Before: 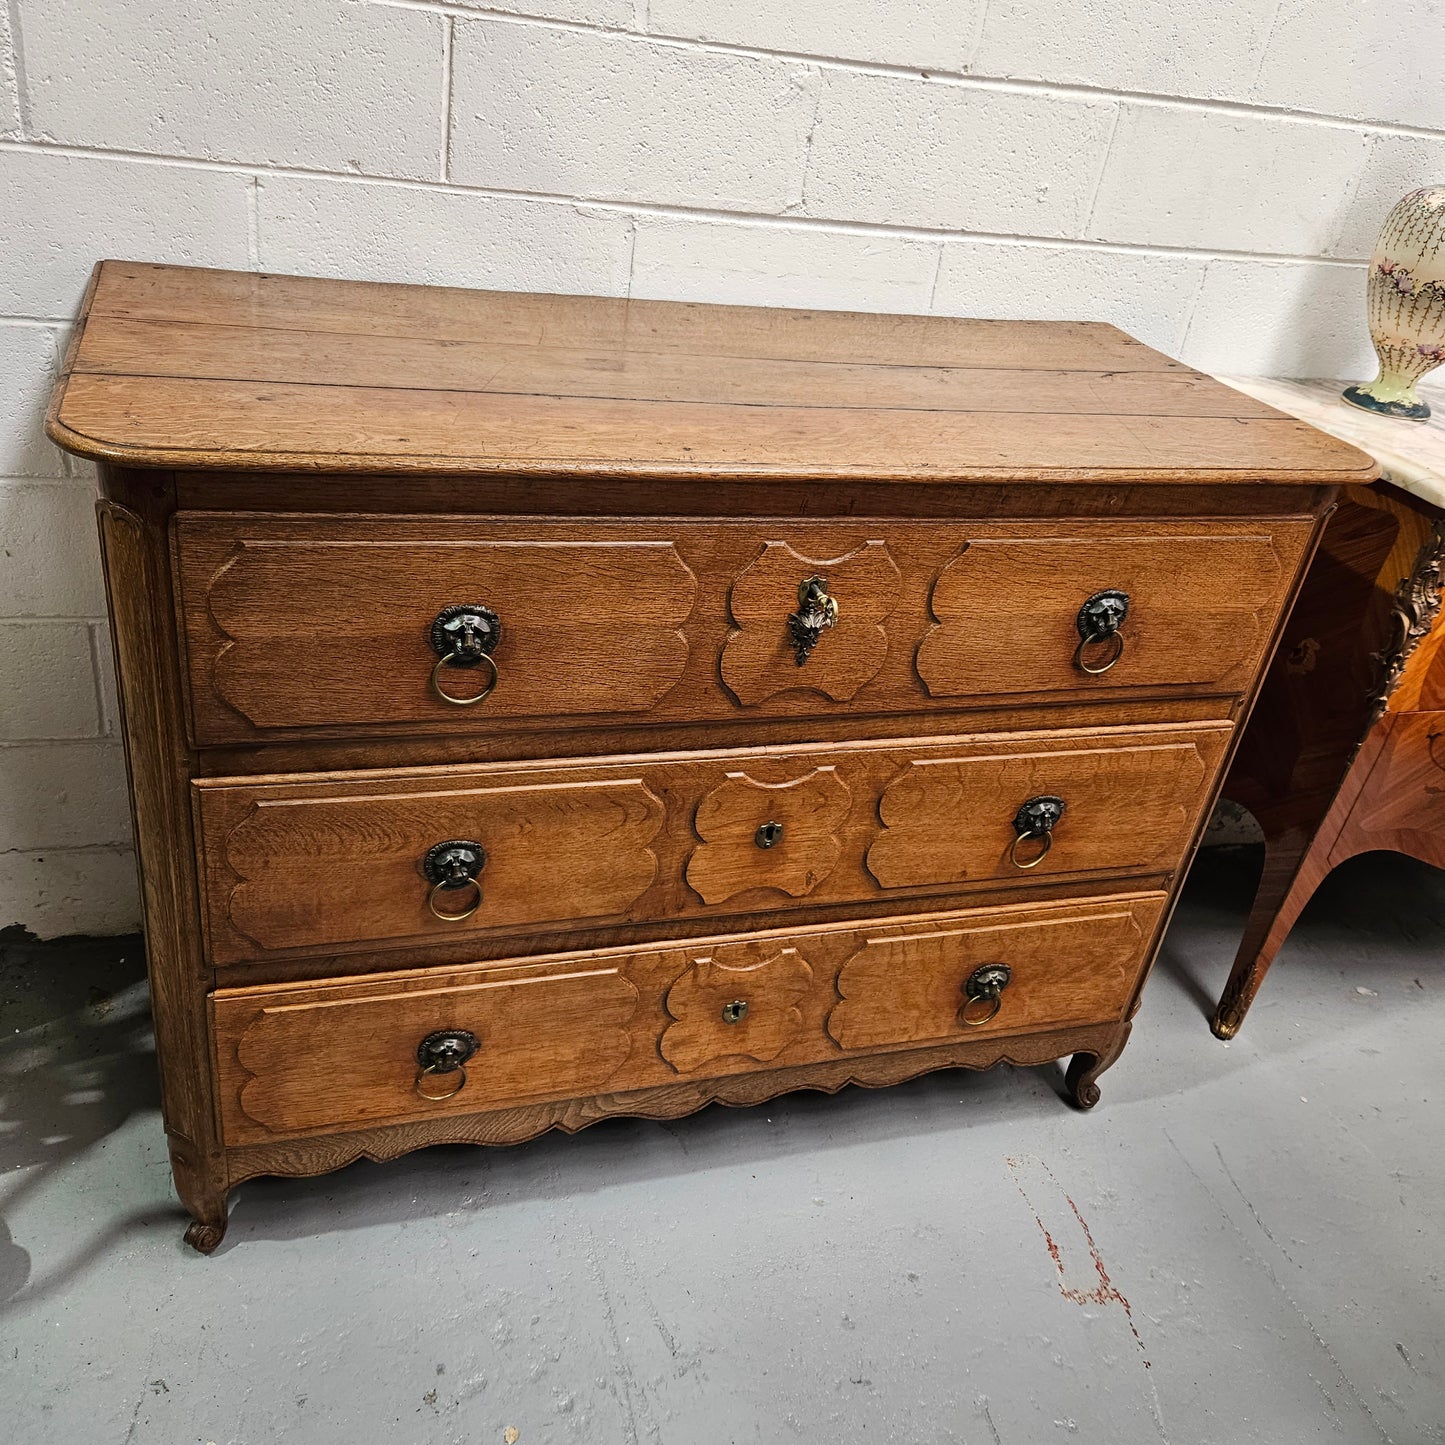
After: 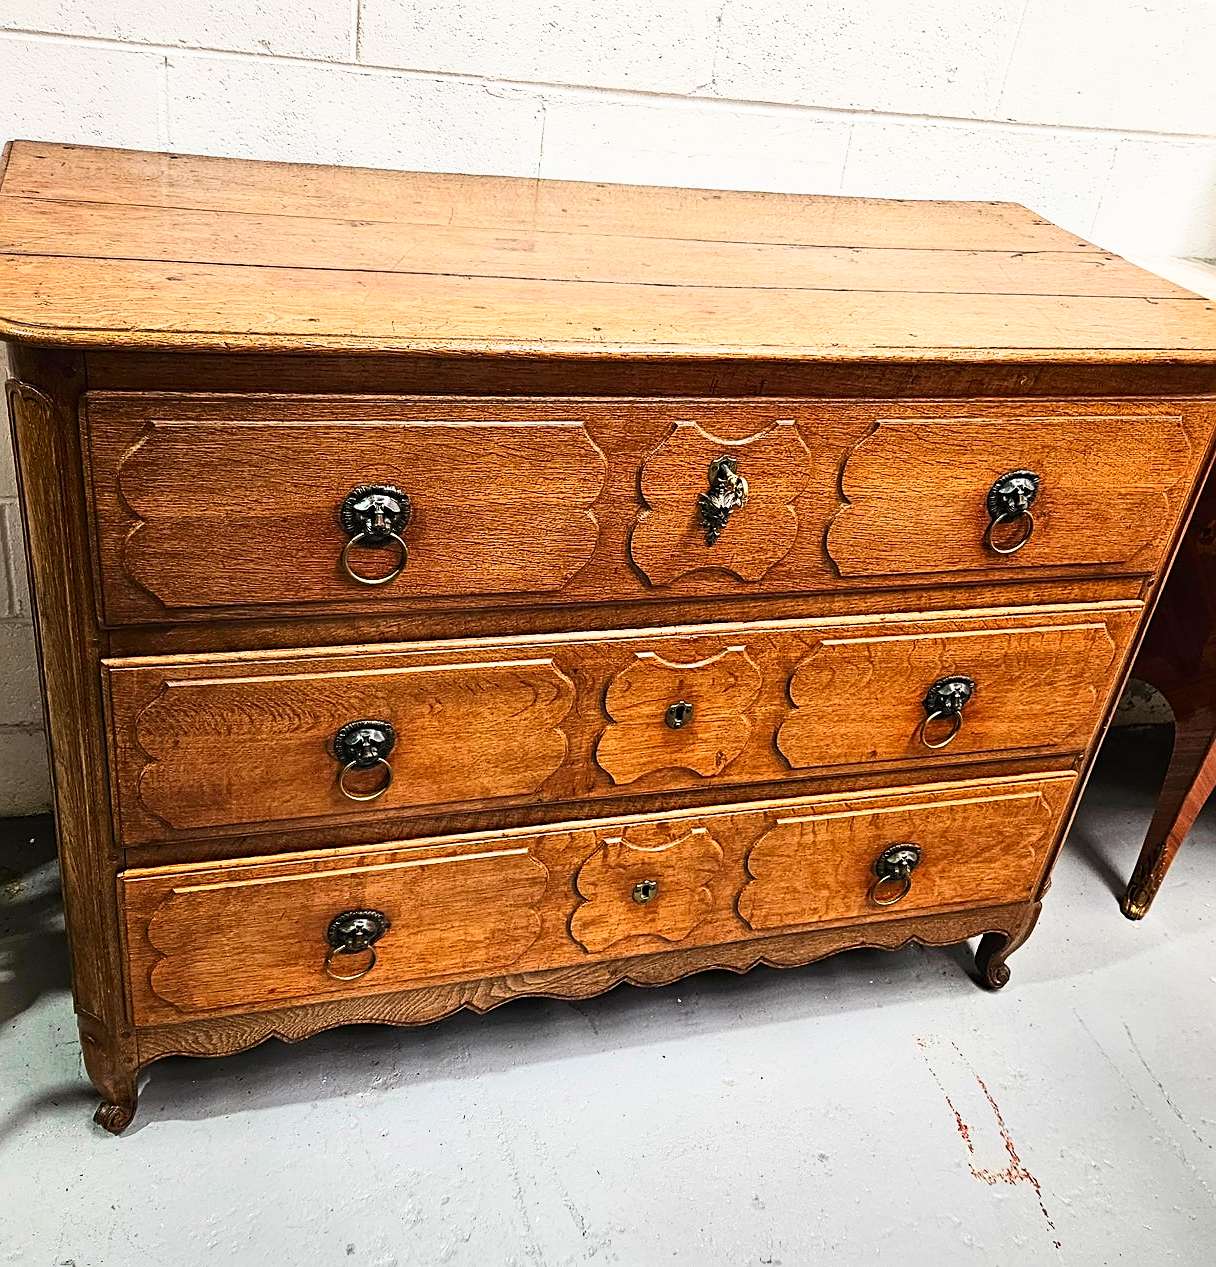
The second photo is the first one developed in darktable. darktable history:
base curve: curves: ch0 [(0, 0) (0.557, 0.834) (1, 1)], preserve colors none
crop: left 6.248%, top 8.345%, right 9.546%, bottom 3.969%
exposure: exposure -0.206 EV, compensate exposure bias true, compensate highlight preservation false
contrast brightness saturation: contrast 0.229, brightness 0.103, saturation 0.293
sharpen: on, module defaults
